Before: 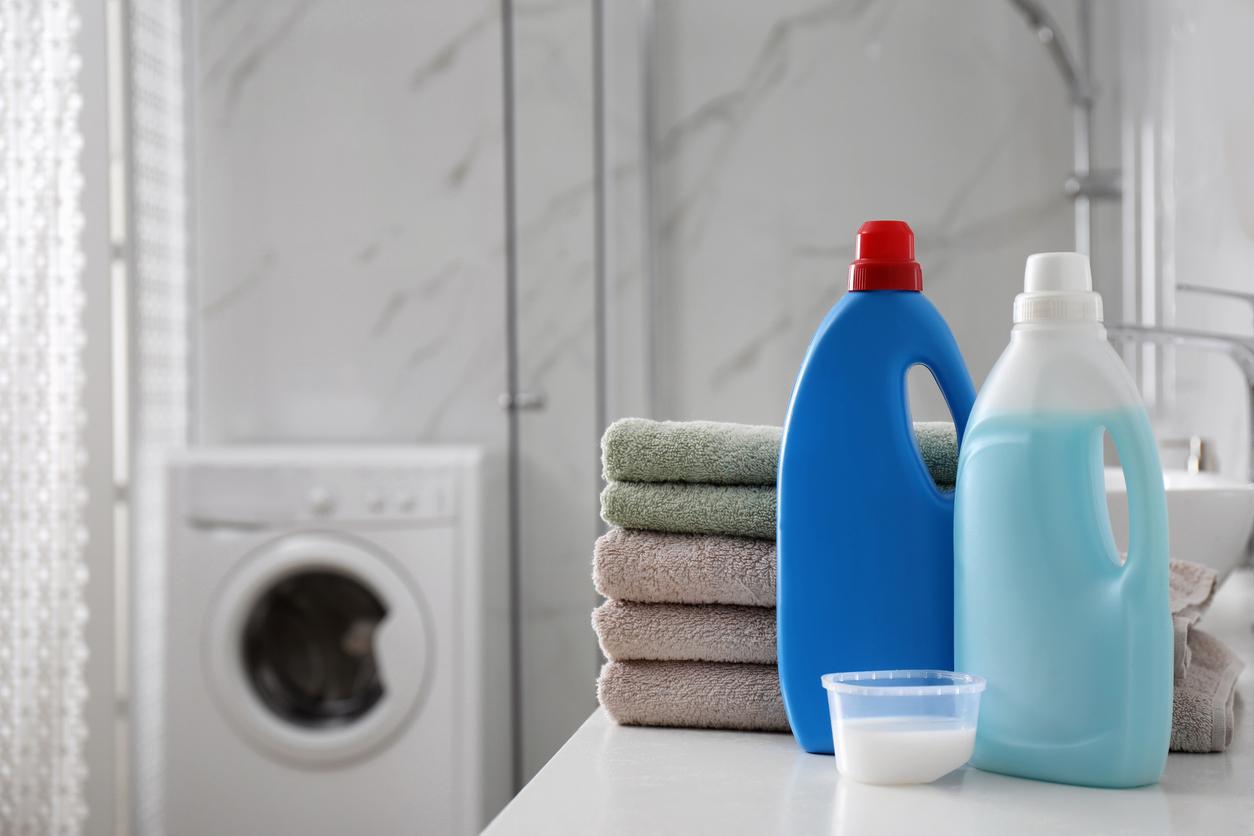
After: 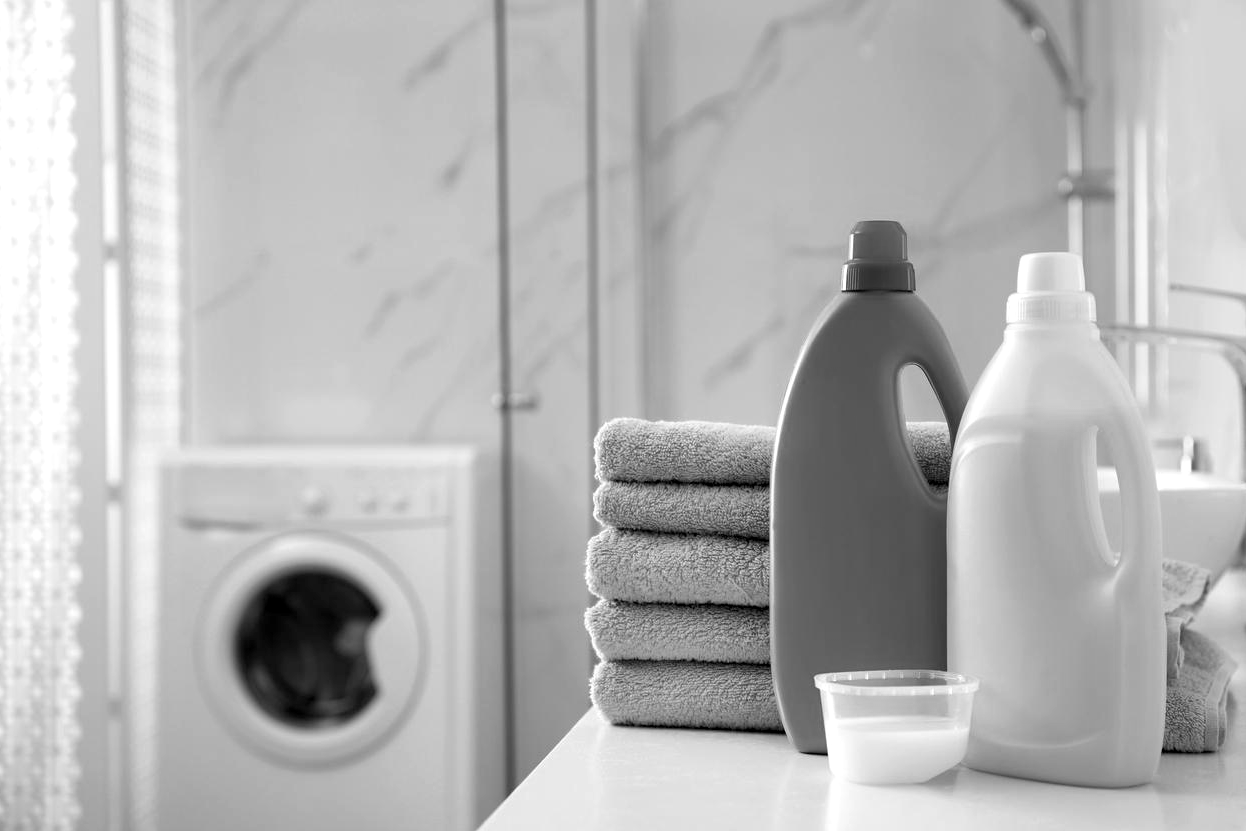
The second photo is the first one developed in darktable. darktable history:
monochrome: on, module defaults
crop and rotate: left 0.614%, top 0.179%, bottom 0.309%
exposure: black level correction 0.005, exposure 0.286 EV, compensate highlight preservation false
